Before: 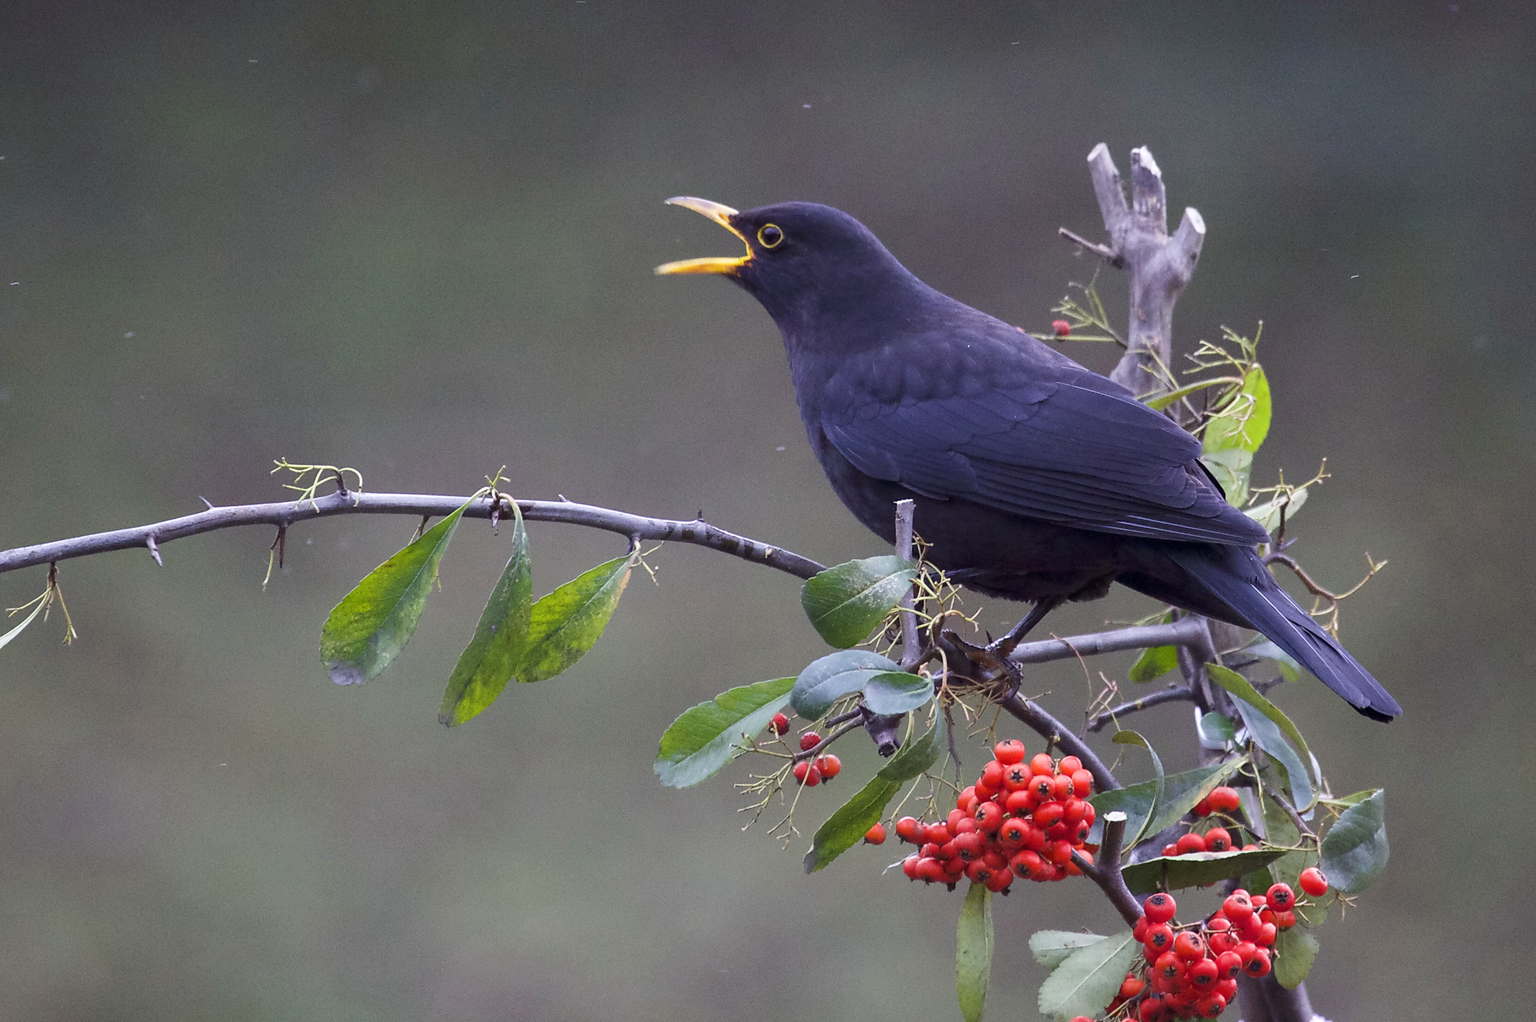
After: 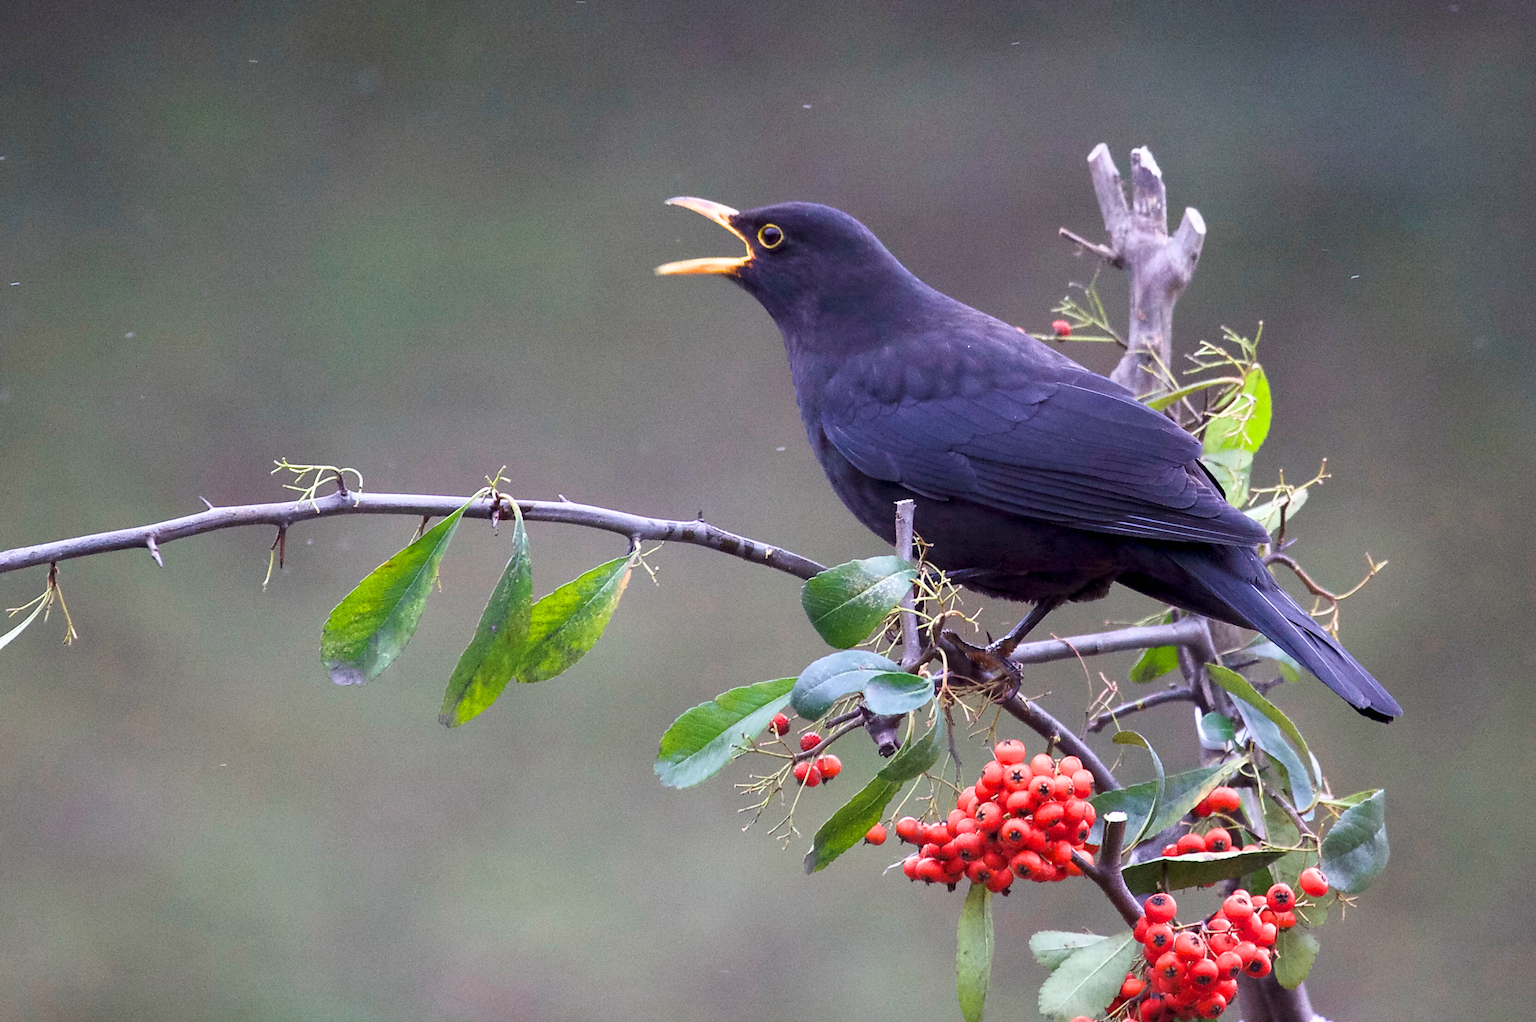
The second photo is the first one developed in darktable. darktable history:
filmic rgb: black relative exposure -16 EV, white relative exposure 2.93 EV, hardness 10.04, color science v6 (2022)
exposure: black level correction 0.001, exposure 0.5 EV, compensate exposure bias true, compensate highlight preservation false
grain: coarseness 0.09 ISO, strength 16.61%
